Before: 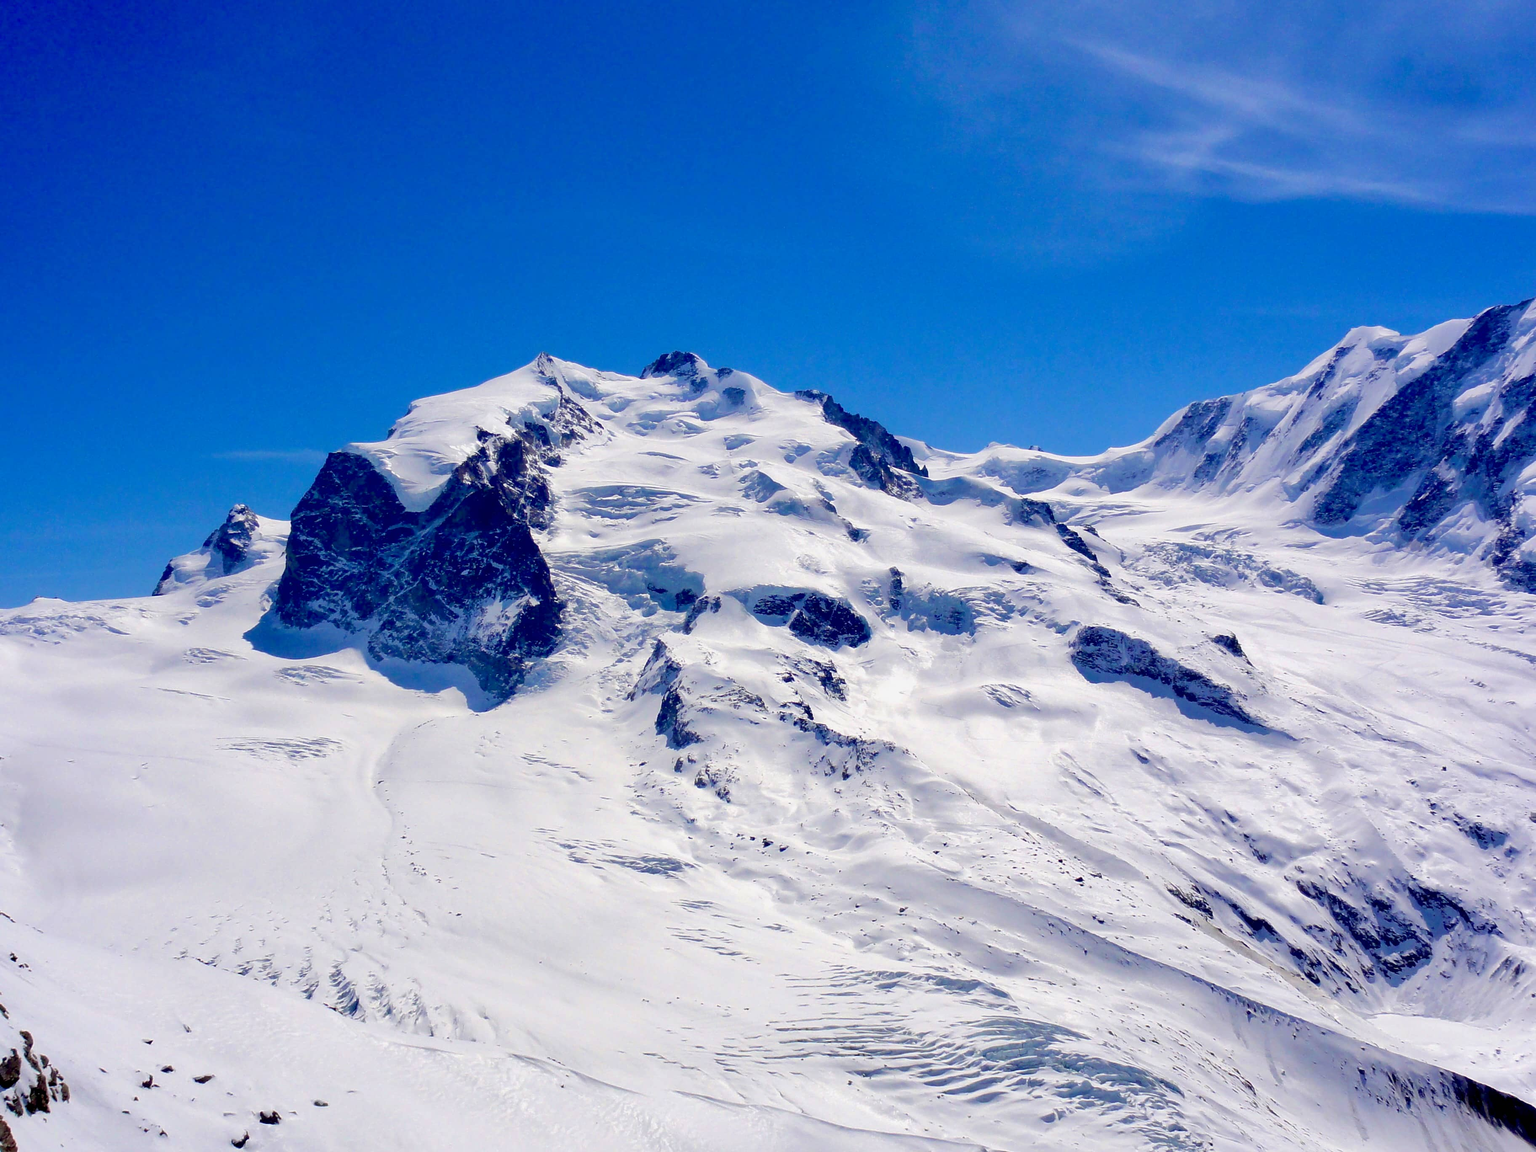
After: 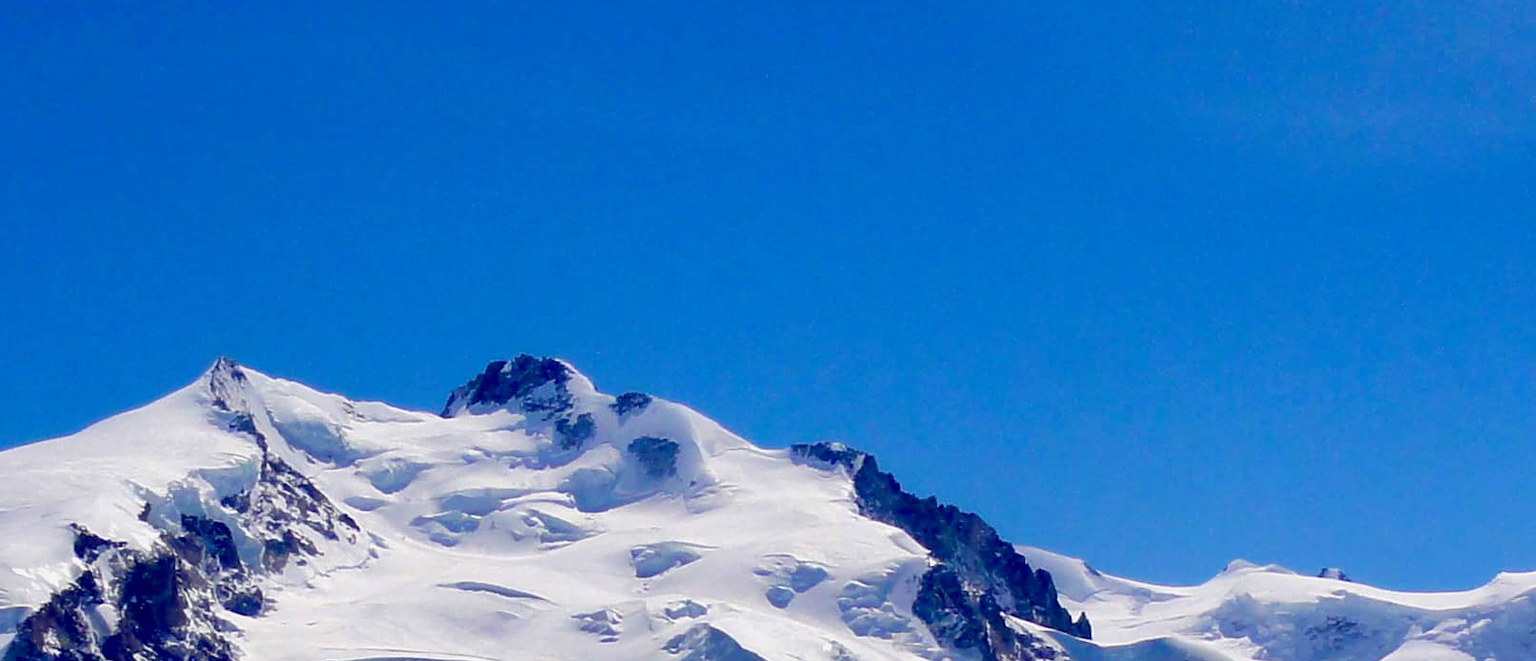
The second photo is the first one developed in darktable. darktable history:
crop: left 28.925%, top 16.825%, right 26.708%, bottom 57.683%
